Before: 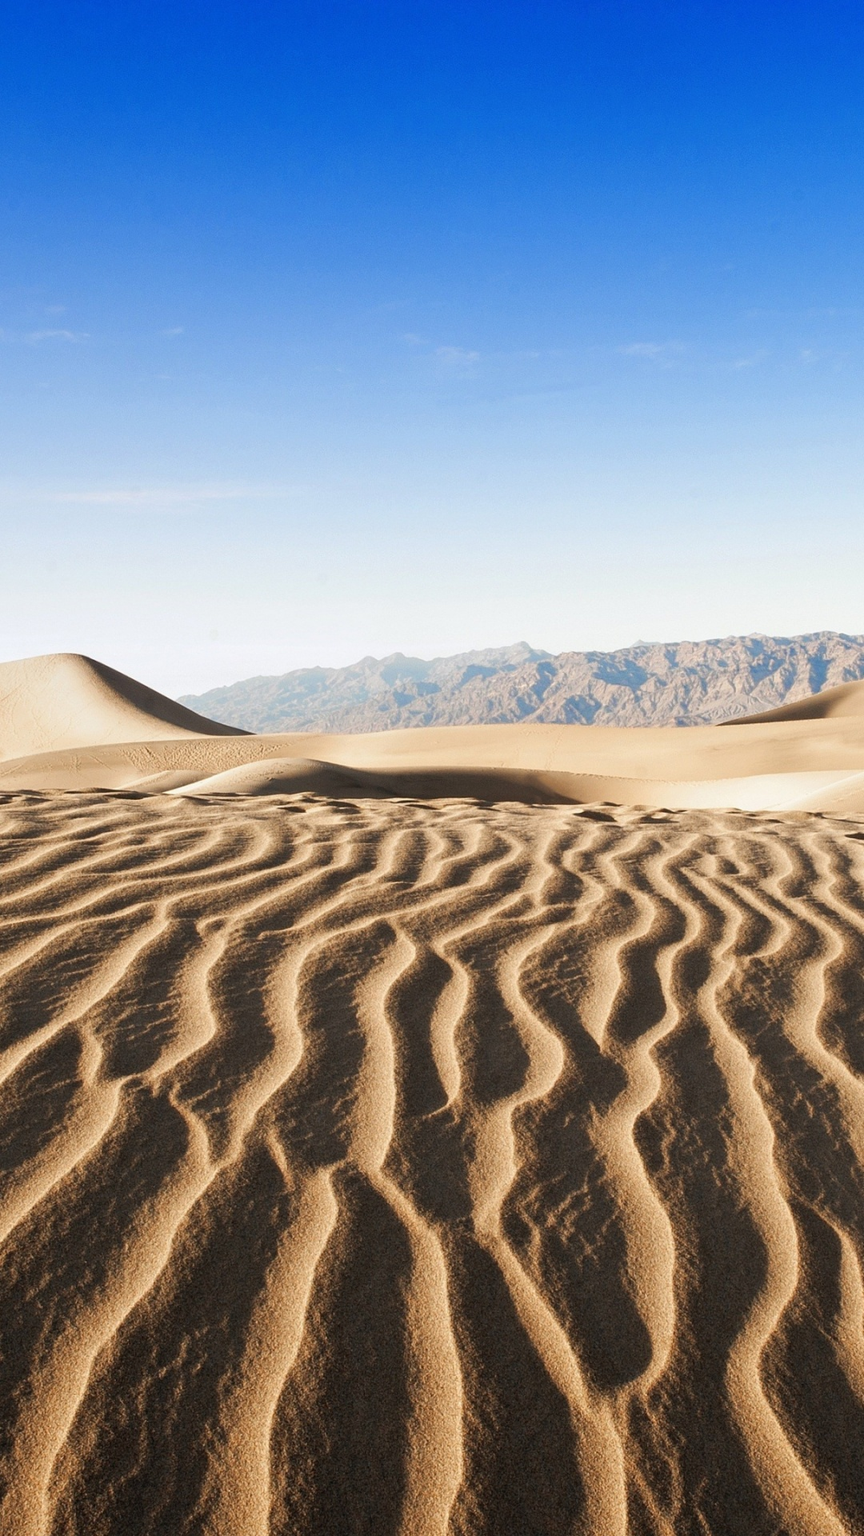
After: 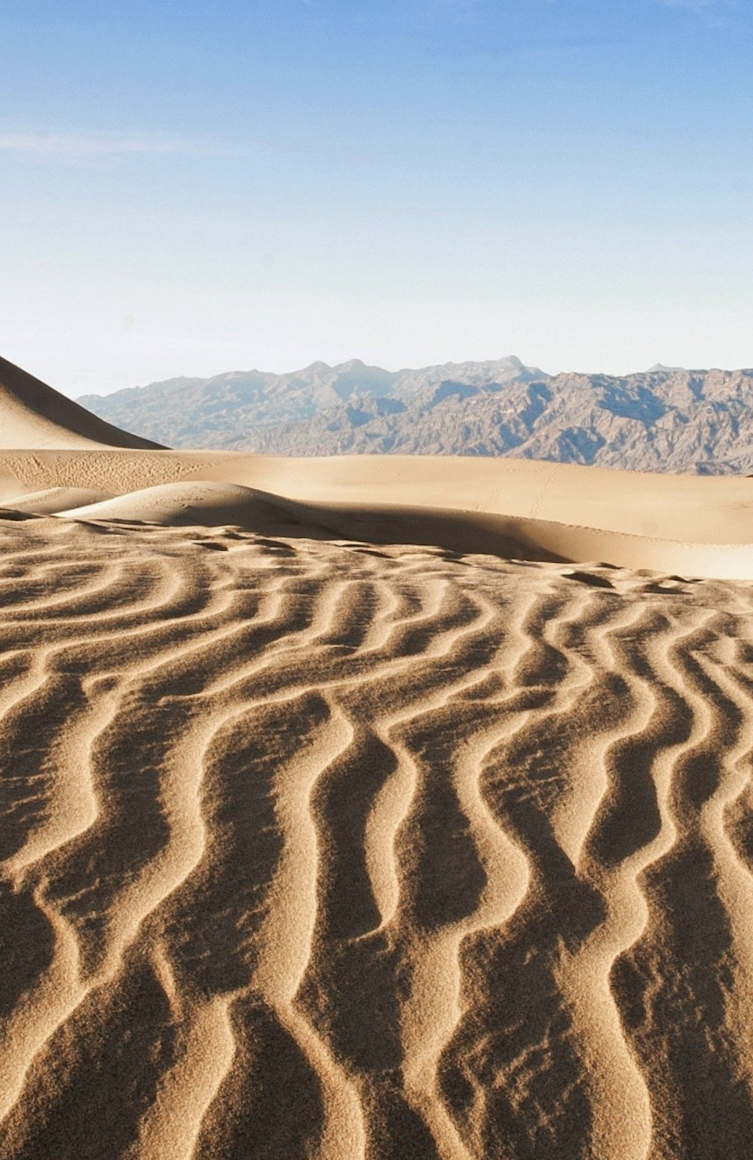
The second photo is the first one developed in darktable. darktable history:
shadows and highlights: shadows 34.03, highlights -34.99, soften with gaussian
crop and rotate: angle -3.8°, left 9.897%, top 20.644%, right 12.304%, bottom 11.936%
